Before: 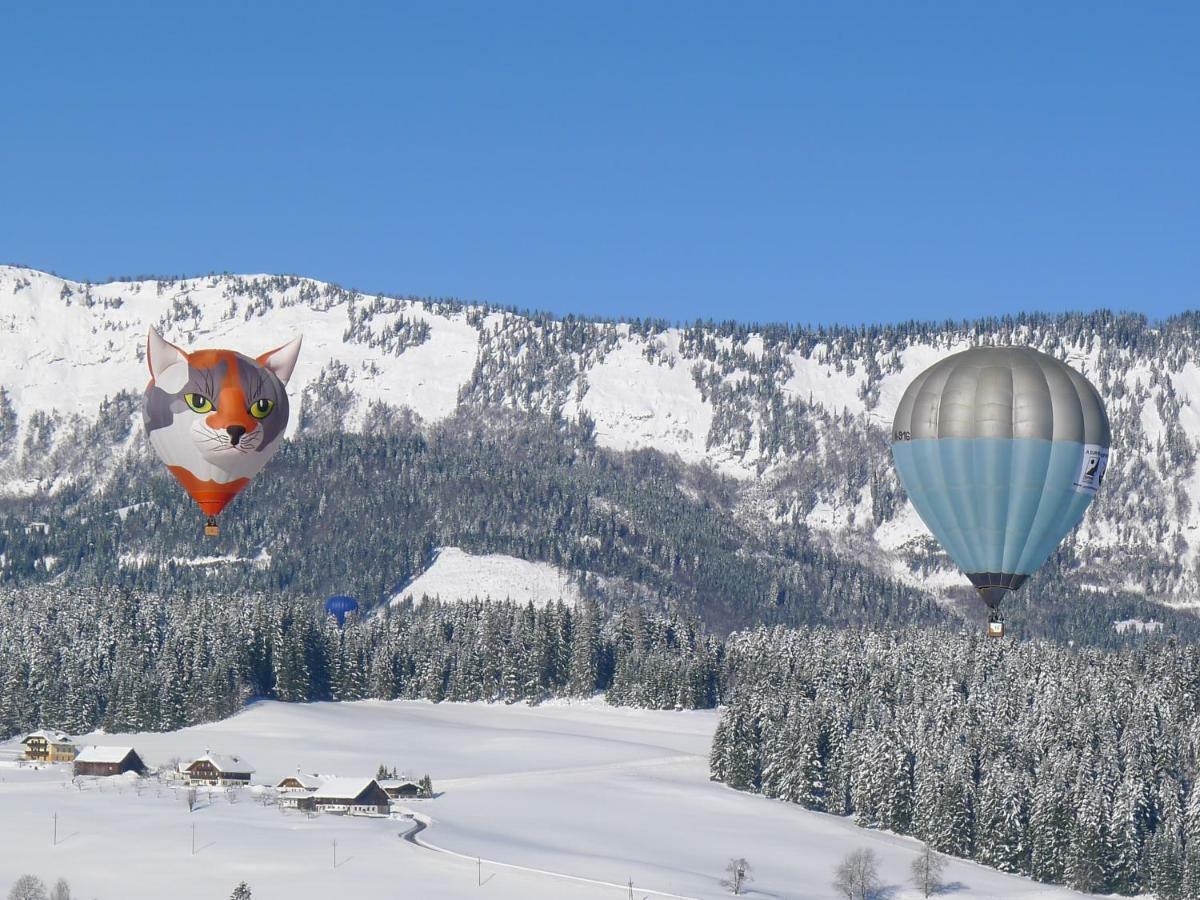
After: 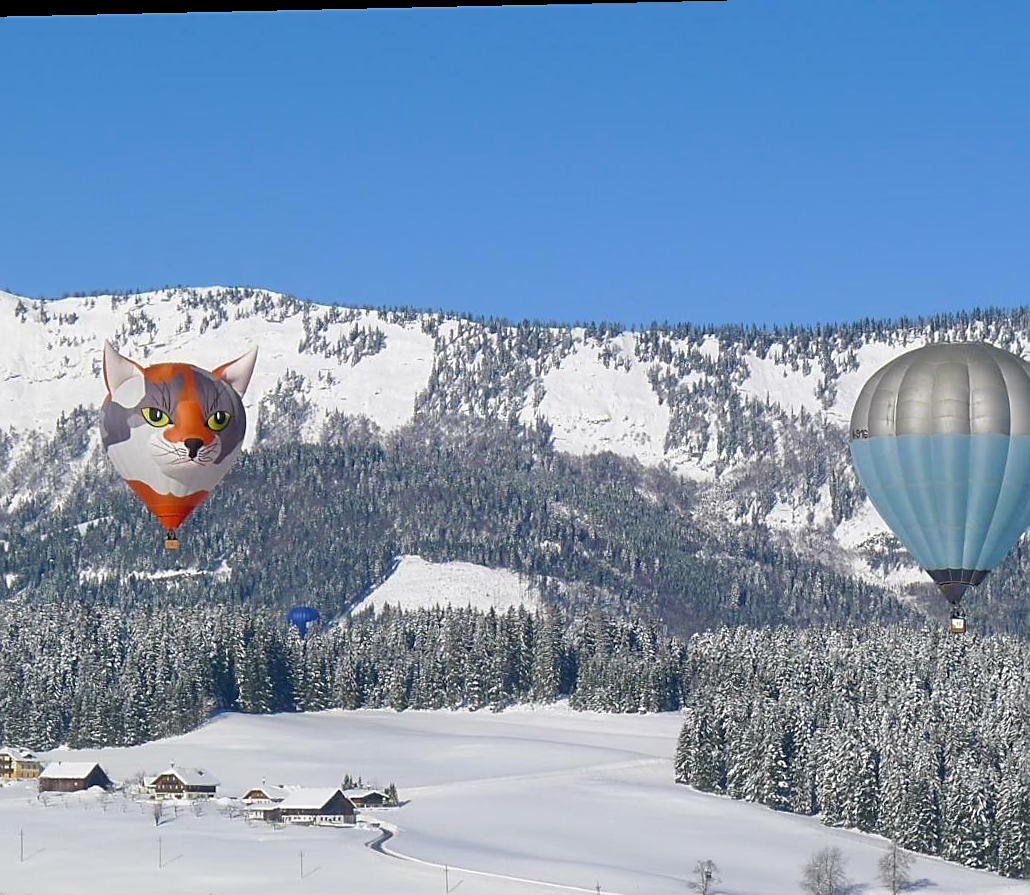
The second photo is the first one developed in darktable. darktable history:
crop and rotate: angle 1.27°, left 4.255%, top 0.901%, right 11.241%, bottom 2.468%
color balance rgb: linear chroma grading › mid-tones 7.652%, perceptual saturation grading › global saturation 3.857%, global vibrance 9.216%
sharpen: on, module defaults
